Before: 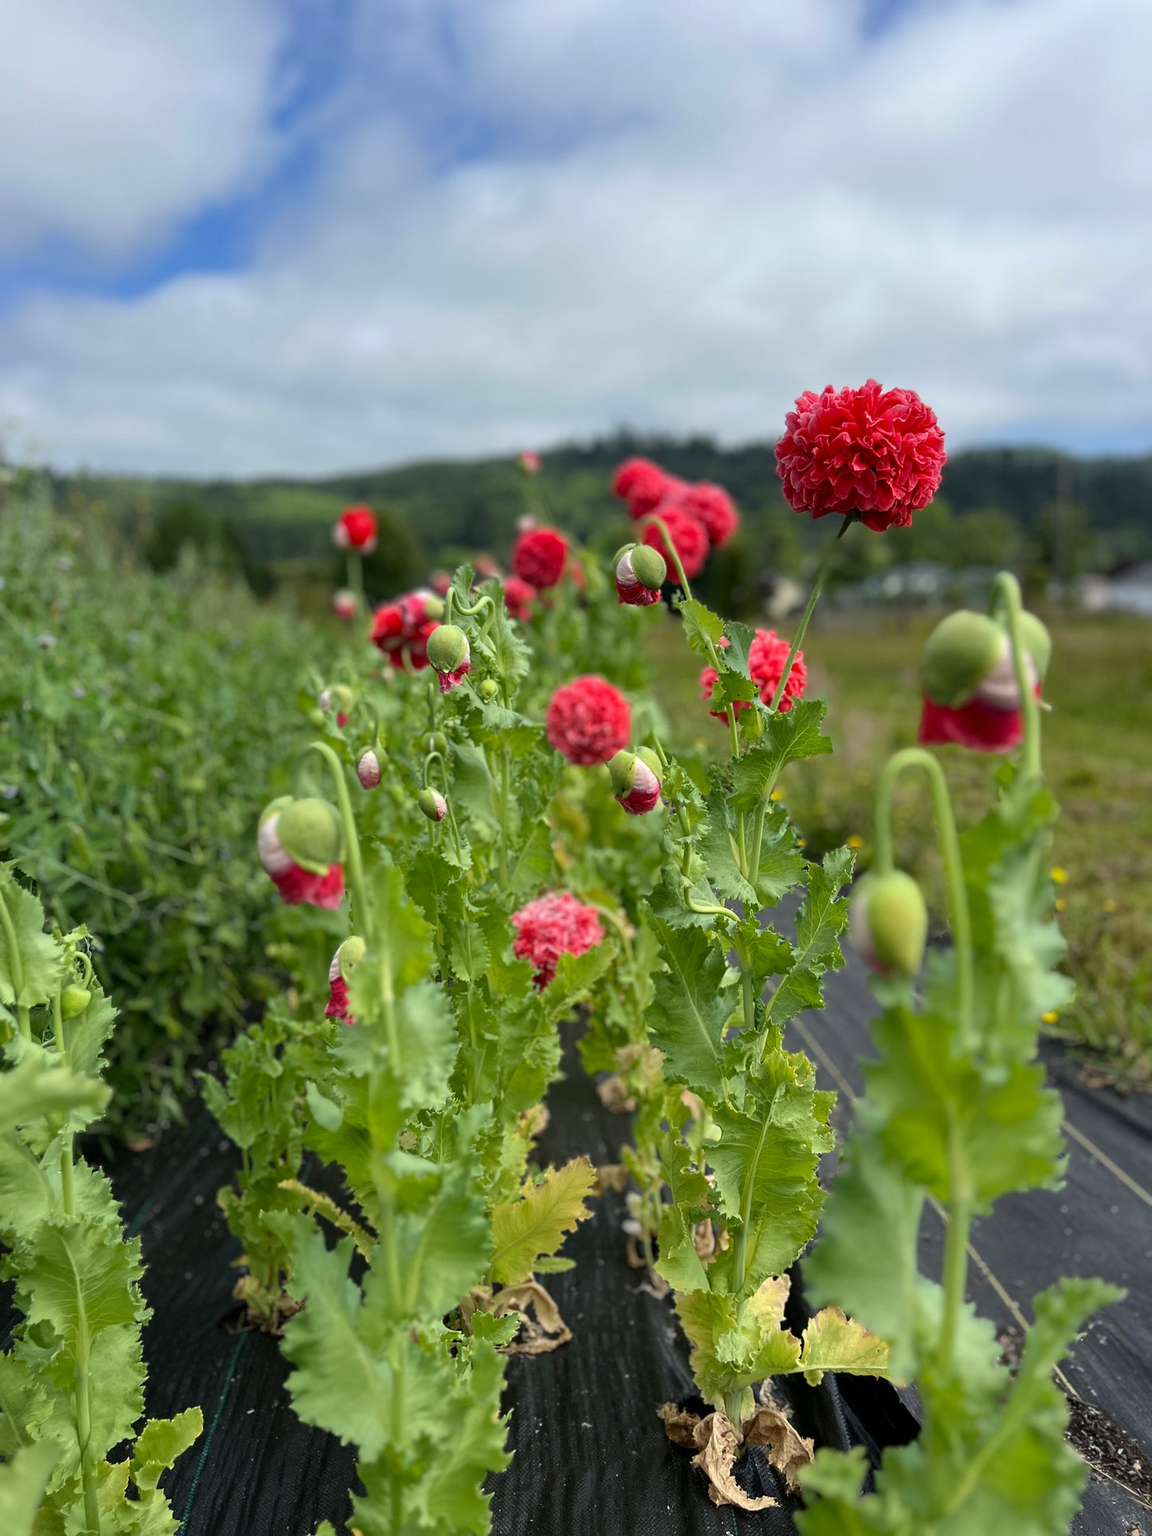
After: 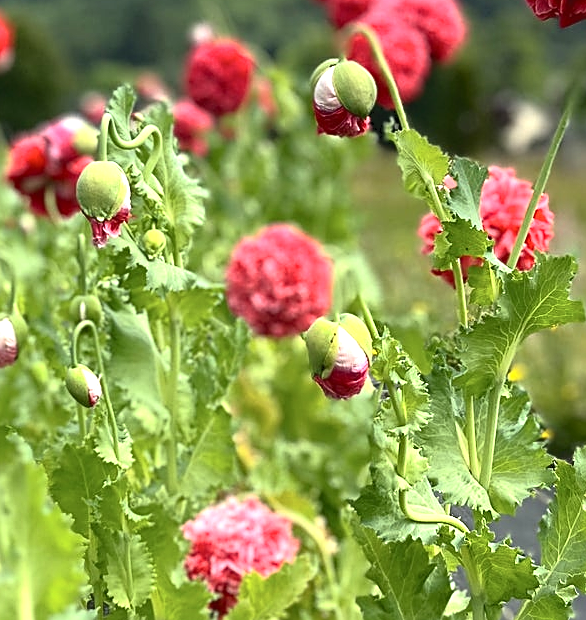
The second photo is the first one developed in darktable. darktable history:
crop: left 31.795%, top 32.357%, right 27.633%, bottom 35.446%
exposure: exposure 0.504 EV, compensate highlight preservation false
tone equalizer: -8 EV 0.001 EV, -7 EV -0.002 EV, -6 EV 0.003 EV, -5 EV -0.018 EV, -4 EV -0.094 EV, -3 EV -0.174 EV, -2 EV 0.25 EV, -1 EV 0.722 EV, +0 EV 0.511 EV, edges refinement/feathering 500, mask exposure compensation -1.57 EV, preserve details no
tone curve: curves: ch0 [(0, 0) (0.003, 0.072) (0.011, 0.077) (0.025, 0.082) (0.044, 0.094) (0.069, 0.106) (0.1, 0.125) (0.136, 0.145) (0.177, 0.173) (0.224, 0.216) (0.277, 0.281) (0.335, 0.356) (0.399, 0.436) (0.468, 0.53) (0.543, 0.629) (0.623, 0.724) (0.709, 0.808) (0.801, 0.88) (0.898, 0.941) (1, 1)], color space Lab, independent channels, preserve colors none
sharpen: amount 0.492
